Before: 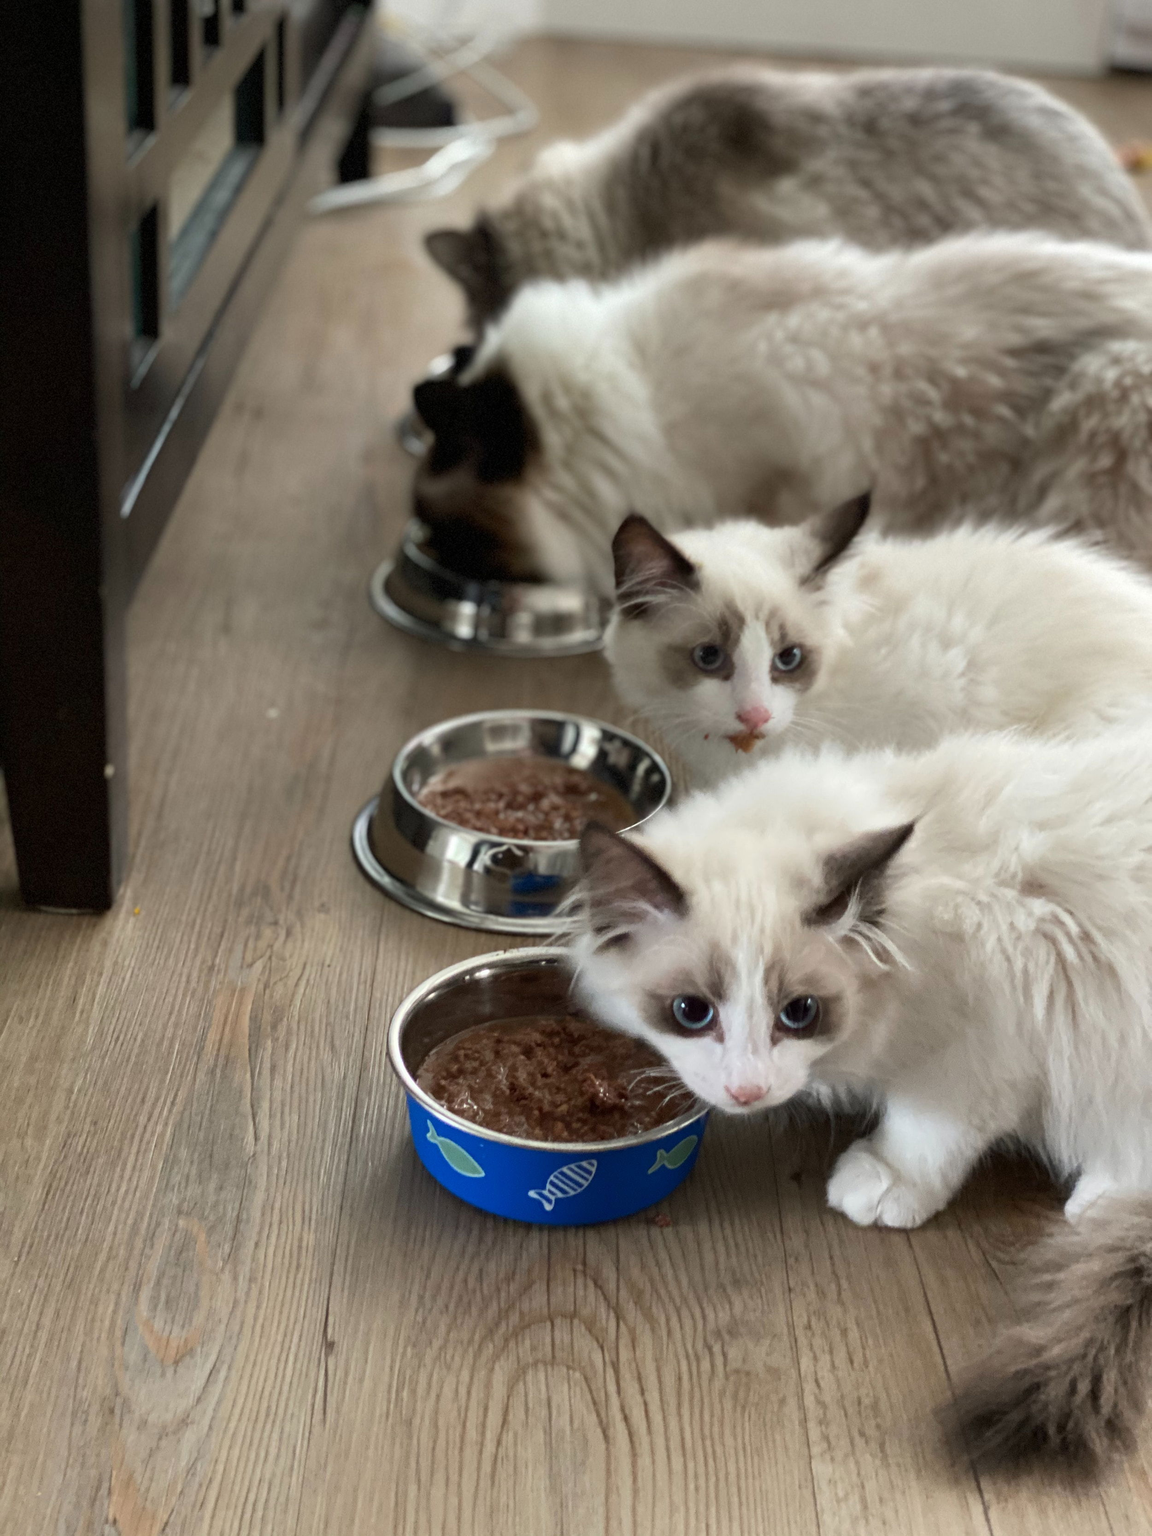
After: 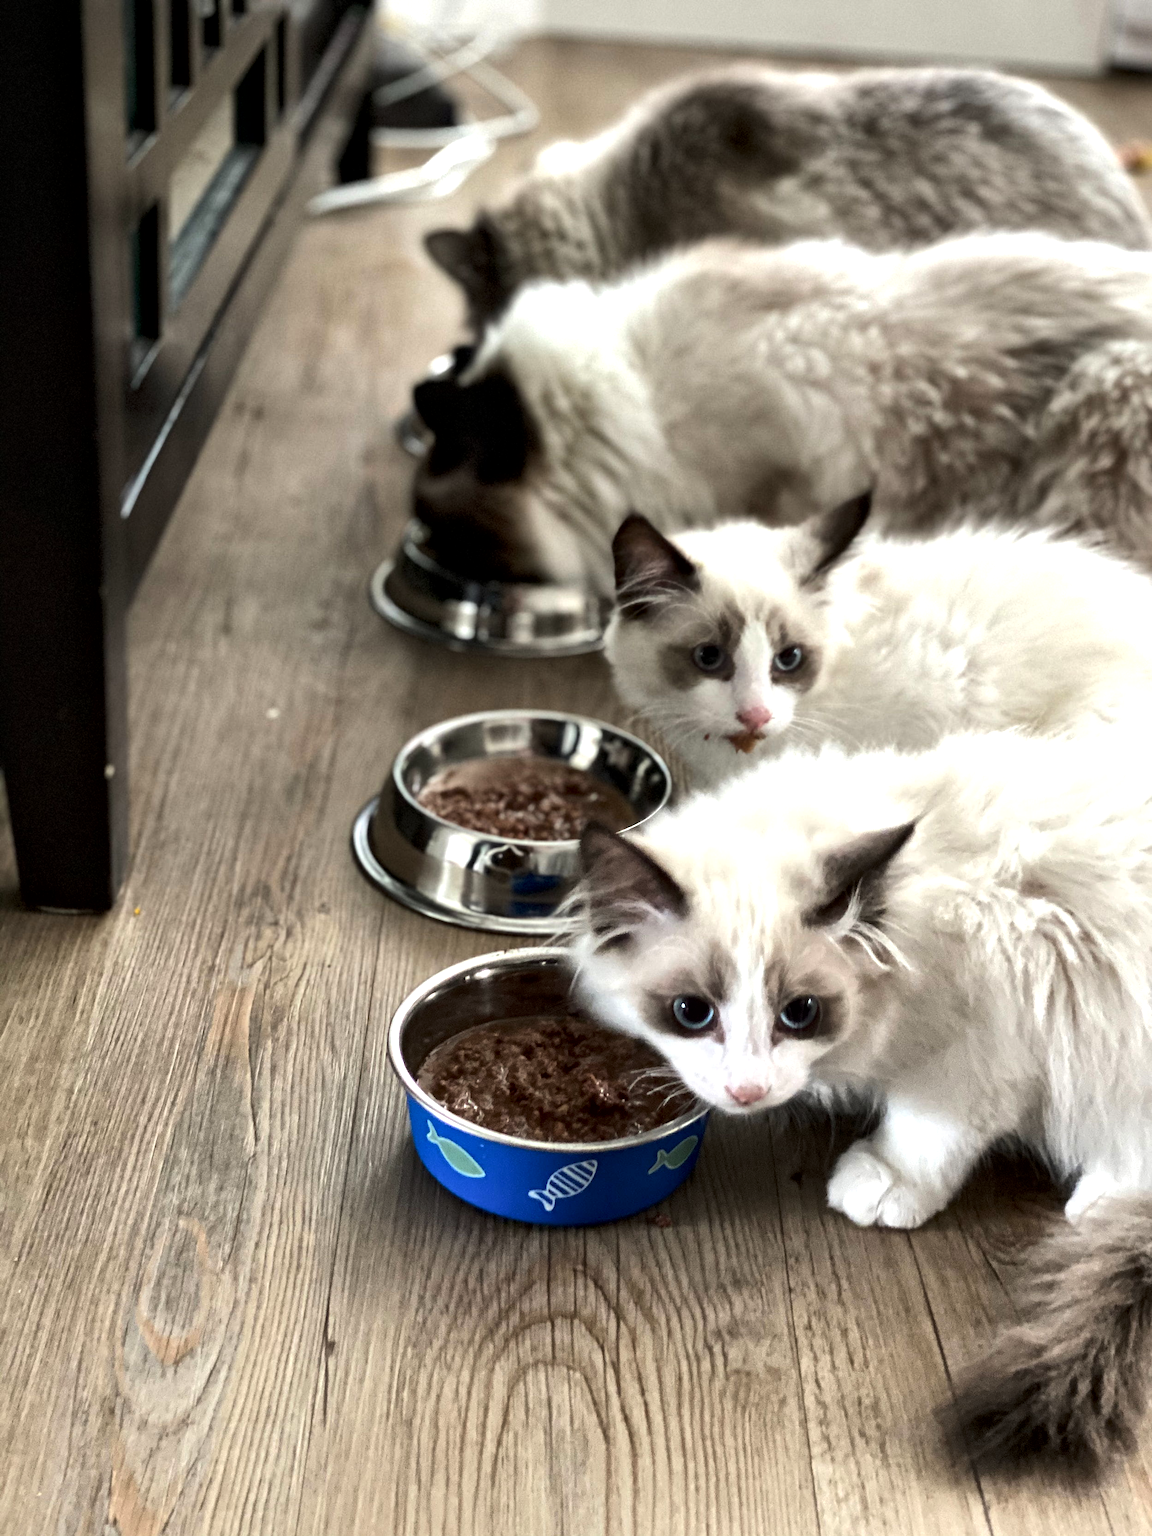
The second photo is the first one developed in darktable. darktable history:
tone equalizer: -8 EV -0.75 EV, -7 EV -0.7 EV, -6 EV -0.6 EV, -5 EV -0.4 EV, -3 EV 0.4 EV, -2 EV 0.6 EV, -1 EV 0.7 EV, +0 EV 0.75 EV, edges refinement/feathering 500, mask exposure compensation -1.57 EV, preserve details no
local contrast: mode bilateral grid, contrast 20, coarseness 50, detail 150%, midtone range 0.2
